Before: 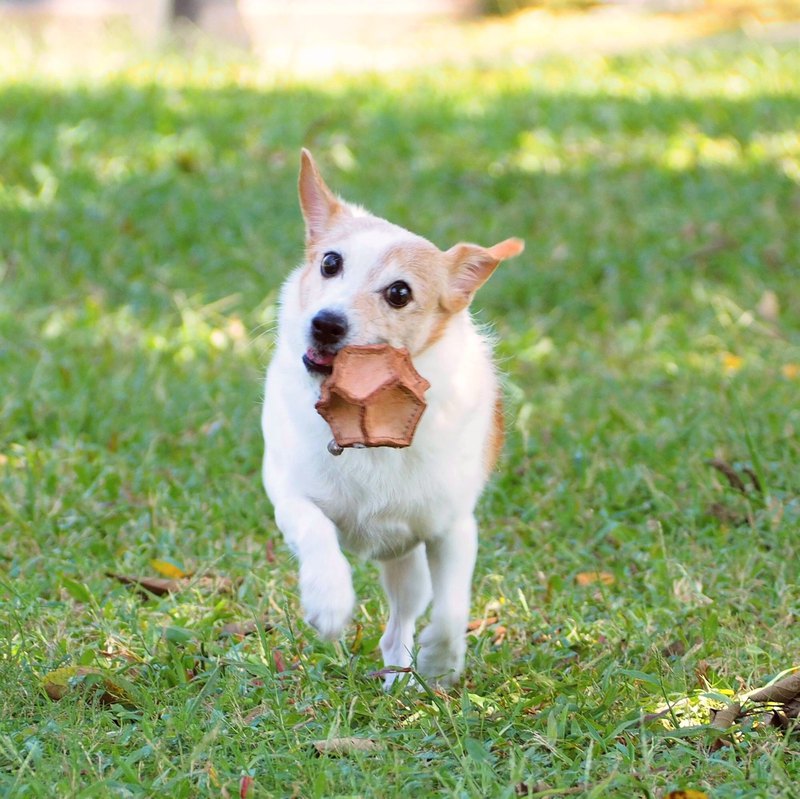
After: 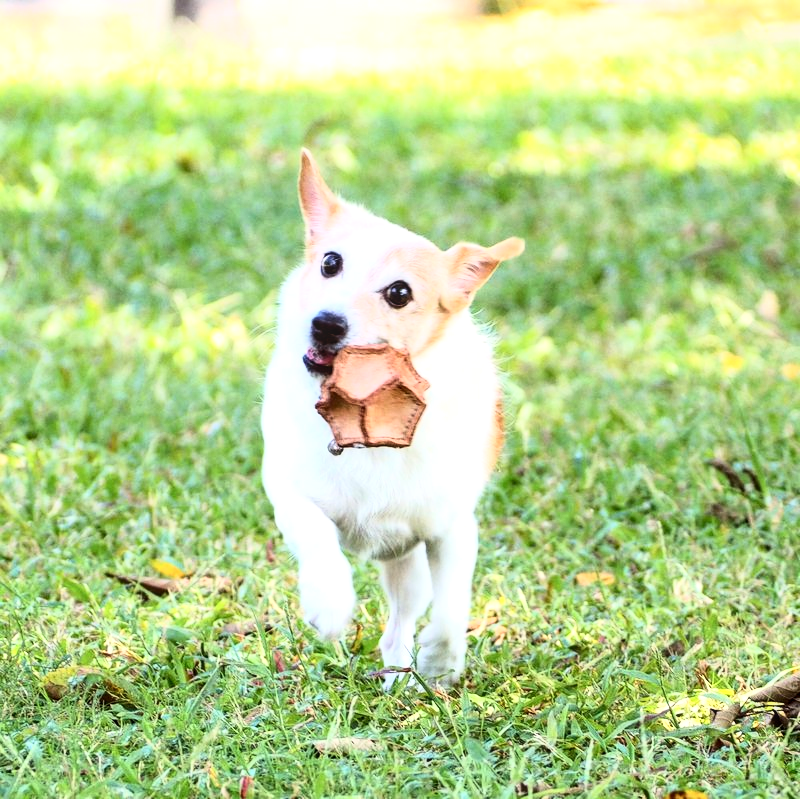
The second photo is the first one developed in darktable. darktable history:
rotate and perspective: crop left 0, crop top 0
base curve: curves: ch0 [(0, 0) (0.005, 0.002) (0.193, 0.295) (0.399, 0.664) (0.75, 0.928) (1, 1)]
contrast brightness saturation: contrast 0.22
local contrast: on, module defaults
